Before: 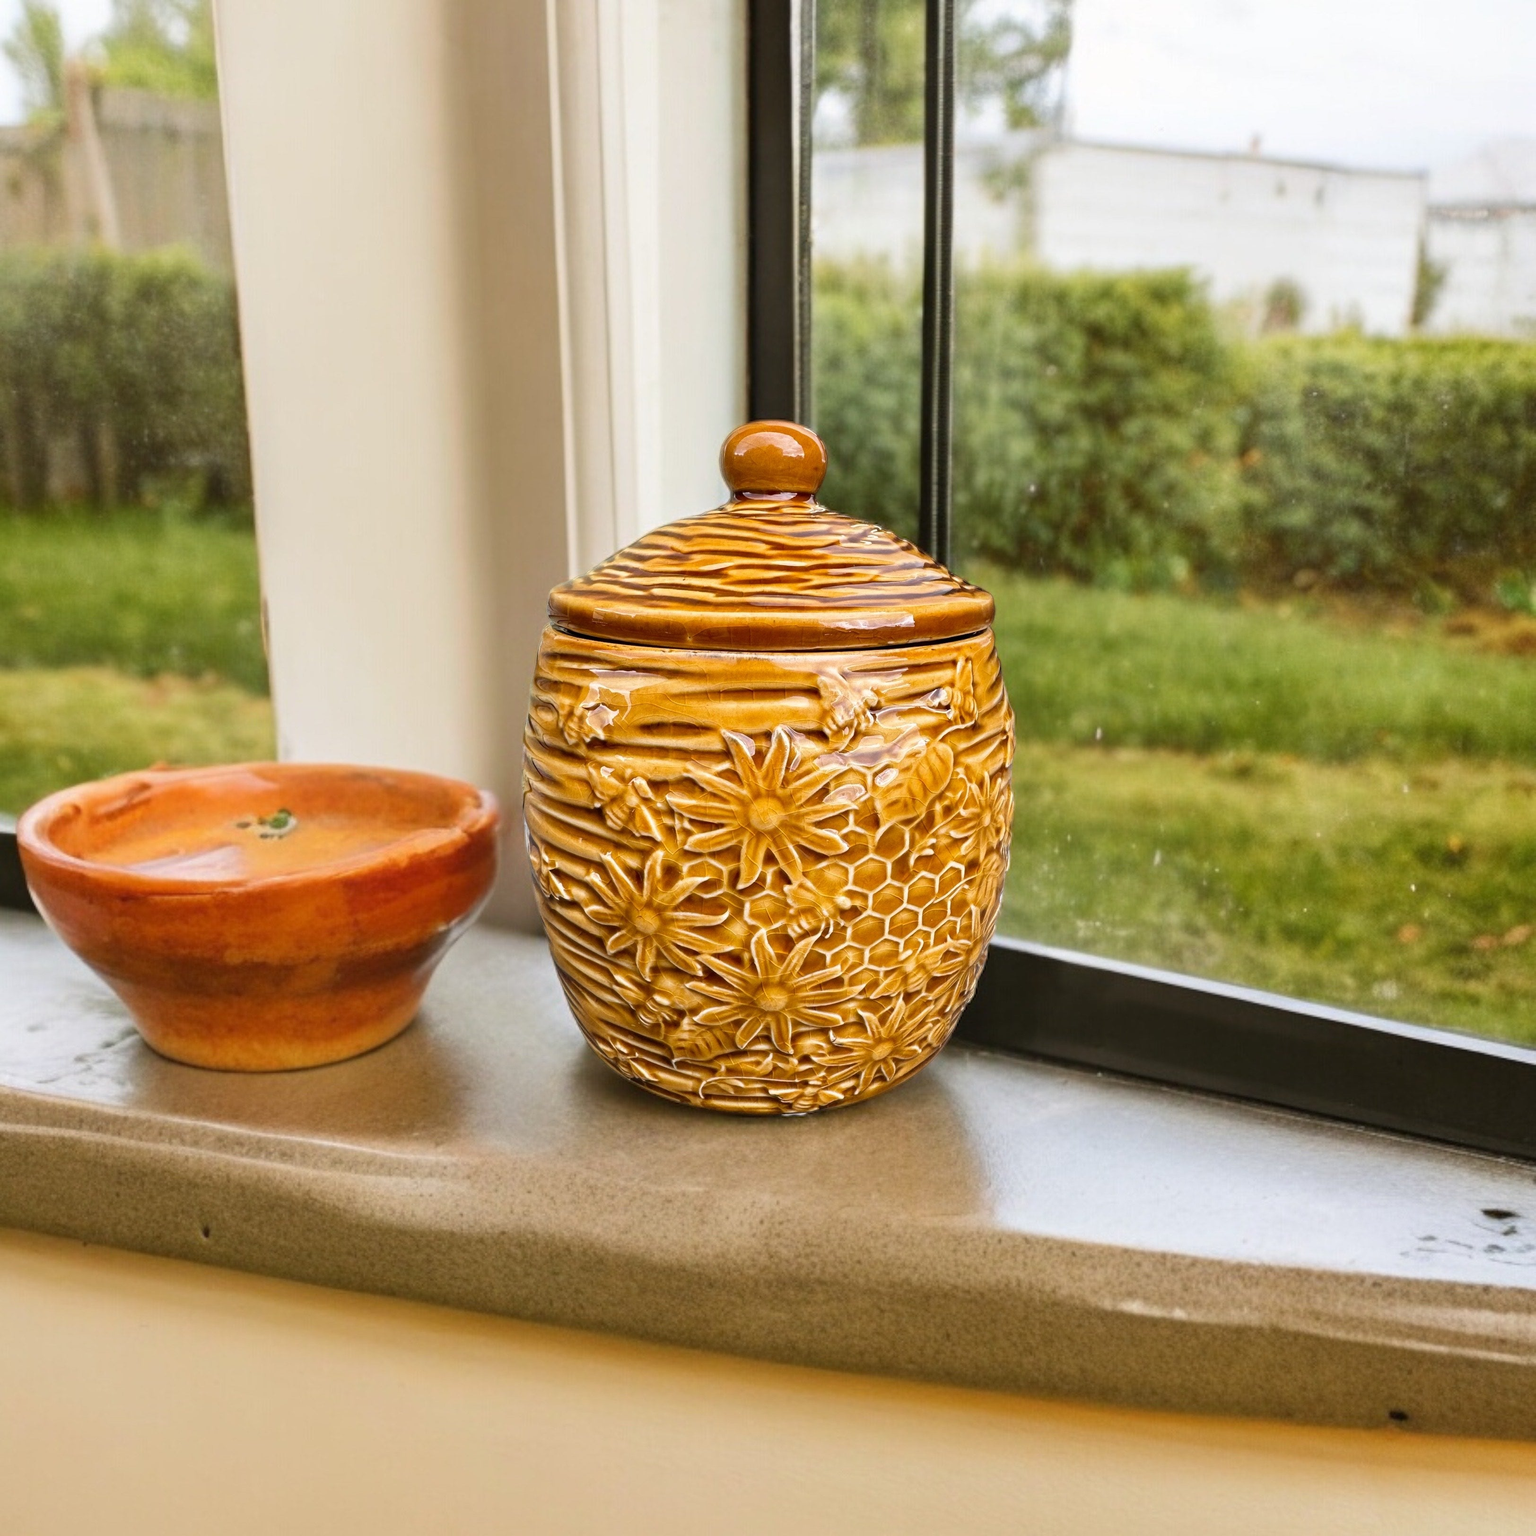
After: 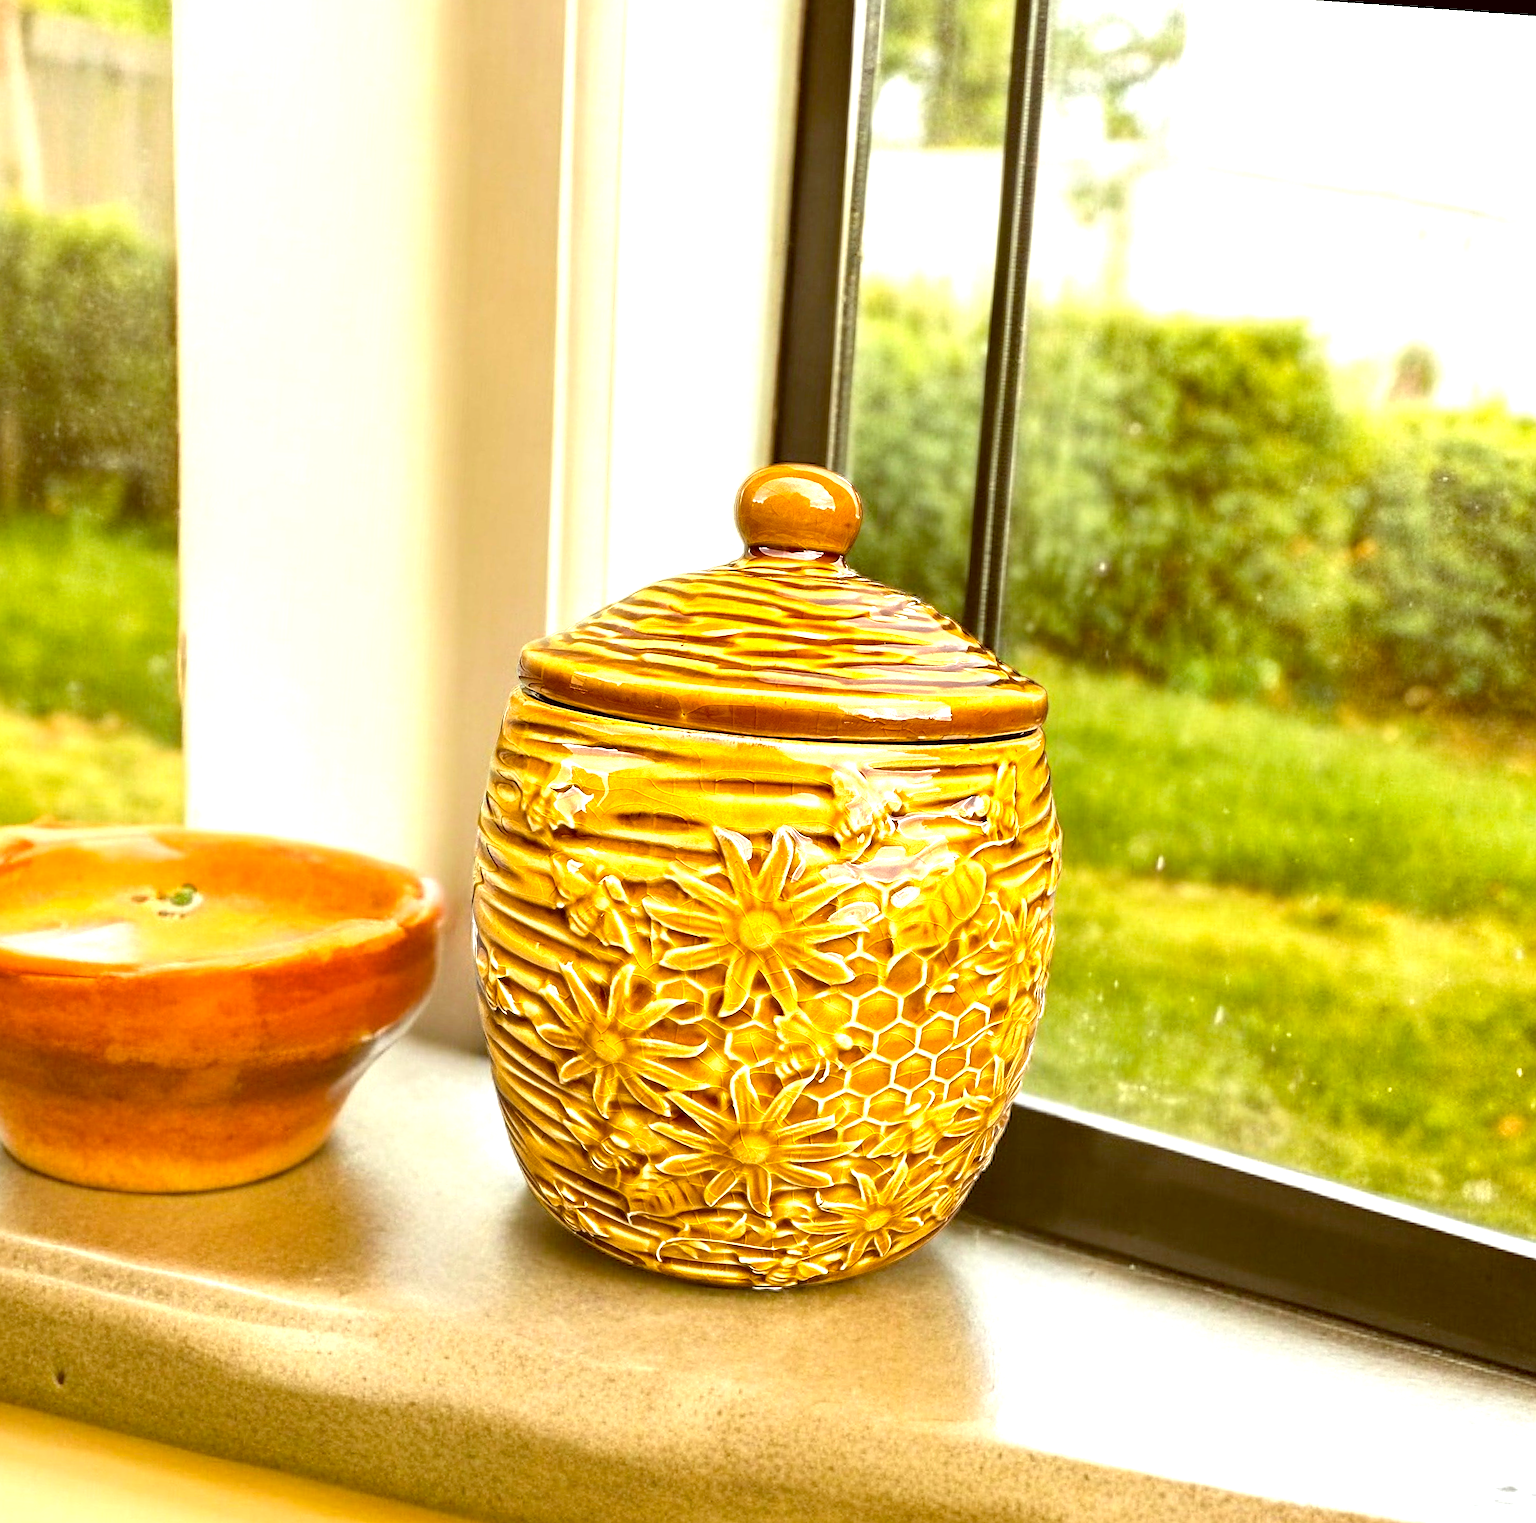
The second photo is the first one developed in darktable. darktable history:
crop and rotate: left 10.77%, top 5.1%, right 10.41%, bottom 16.76%
rotate and perspective: rotation 4.1°, automatic cropping off
sharpen: on, module defaults
color balance rgb: perceptual saturation grading › global saturation 10%, global vibrance 10%
exposure: black level correction 0.001, exposure 1.116 EV, compensate highlight preservation false
white balance: red 0.988, blue 1.017
color balance: lift [1.001, 1.007, 1, 0.993], gamma [1.023, 1.026, 1.01, 0.974], gain [0.964, 1.059, 1.073, 0.927]
